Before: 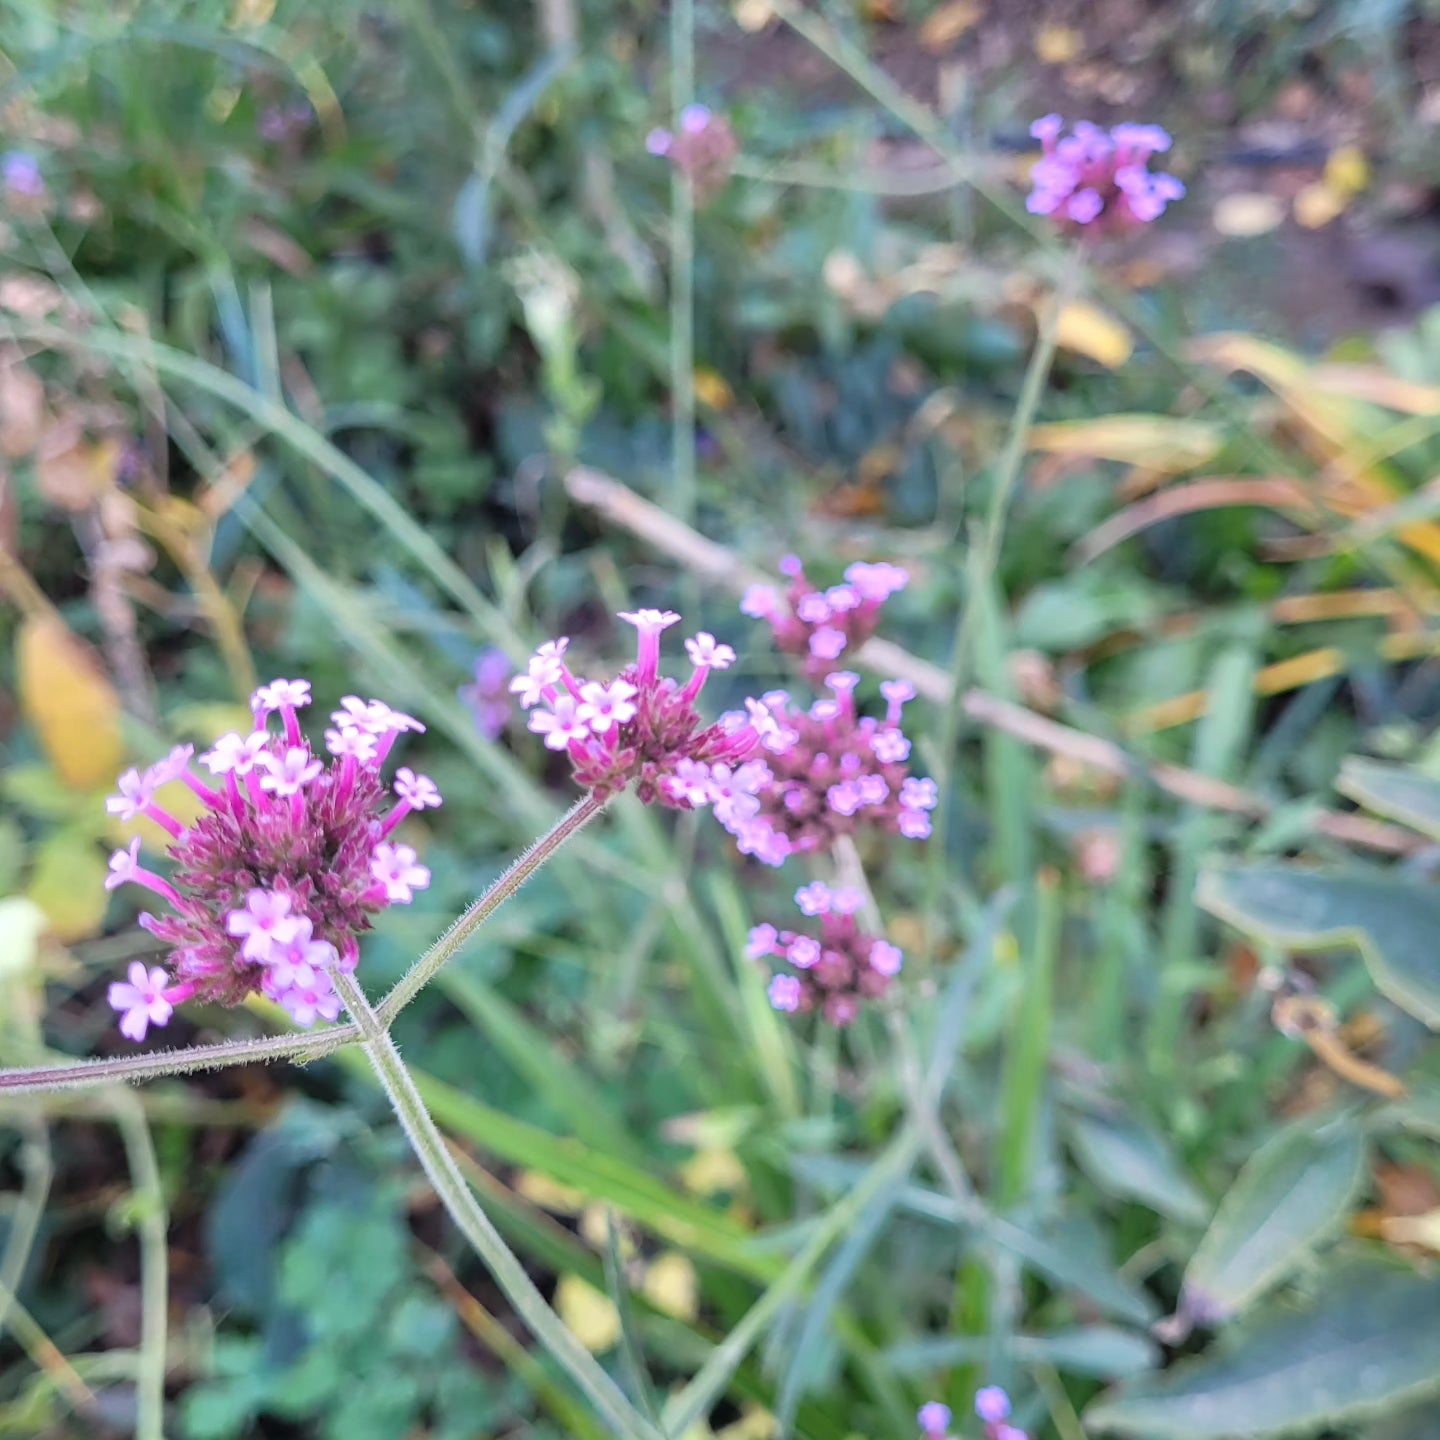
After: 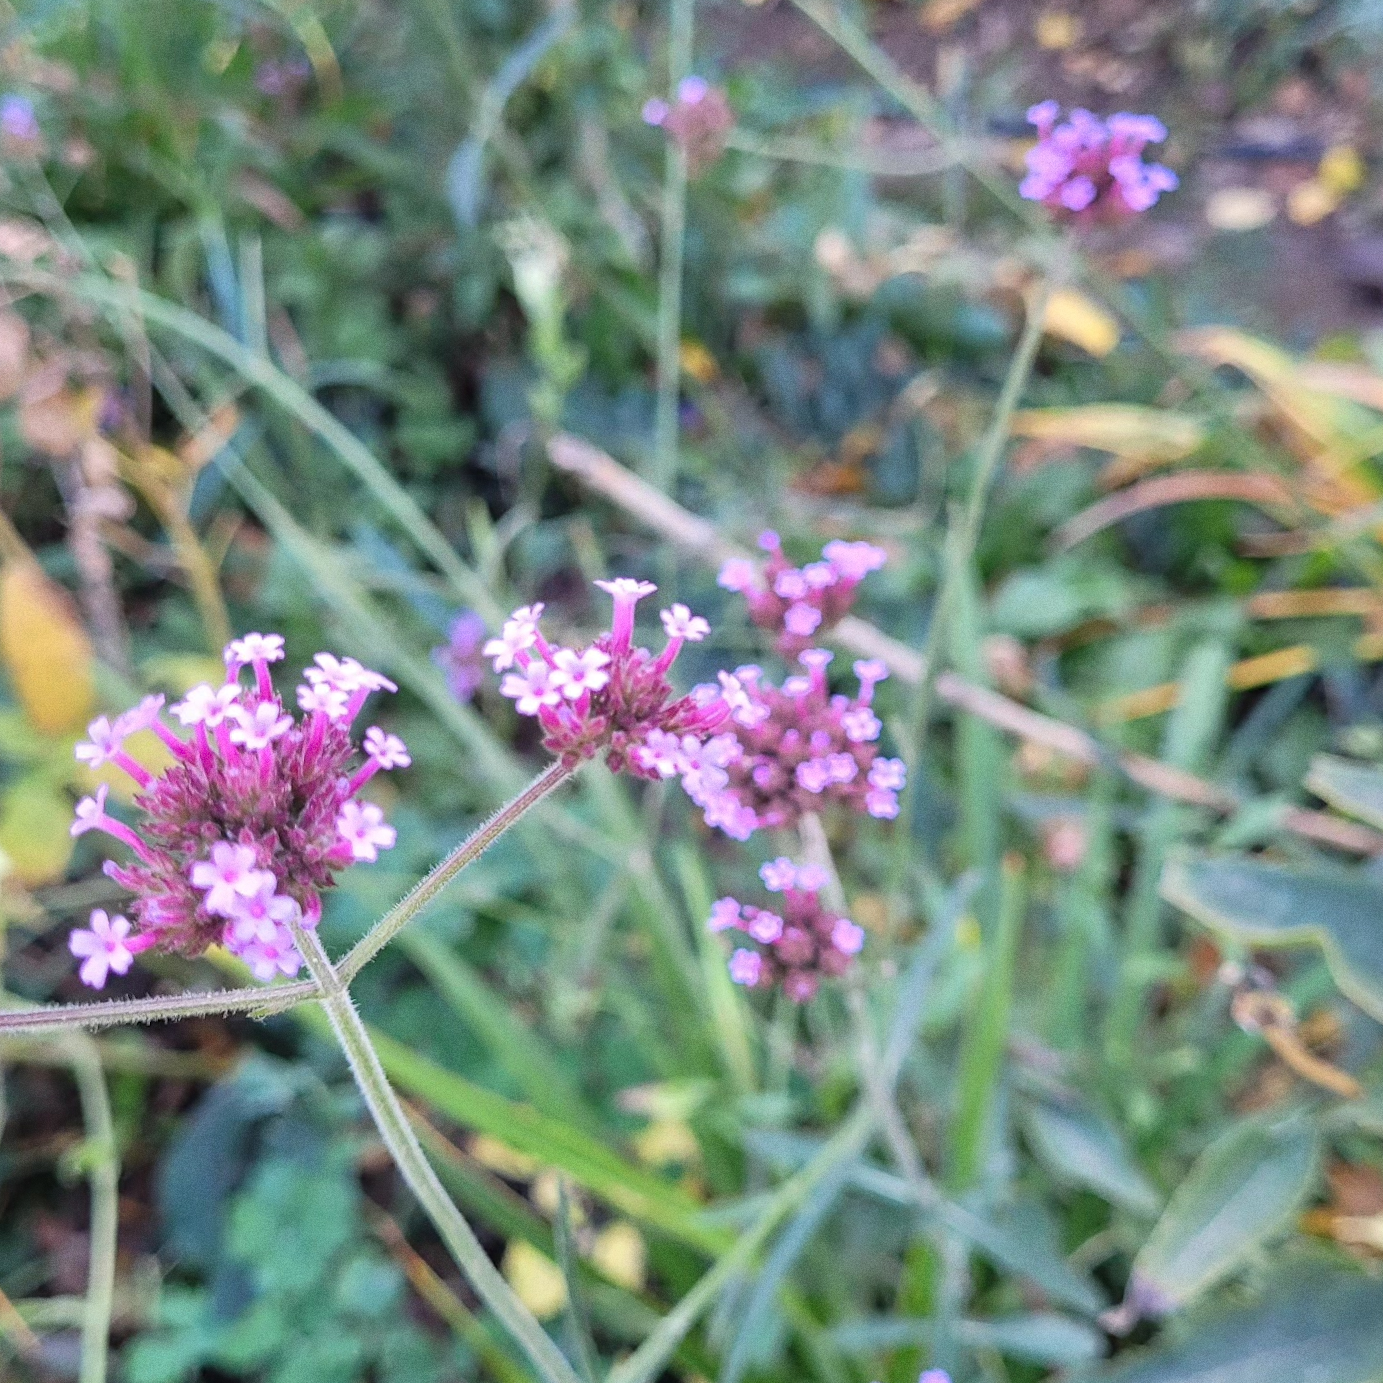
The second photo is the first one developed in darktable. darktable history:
grain: coarseness 0.09 ISO
crop and rotate: angle -2.38°
